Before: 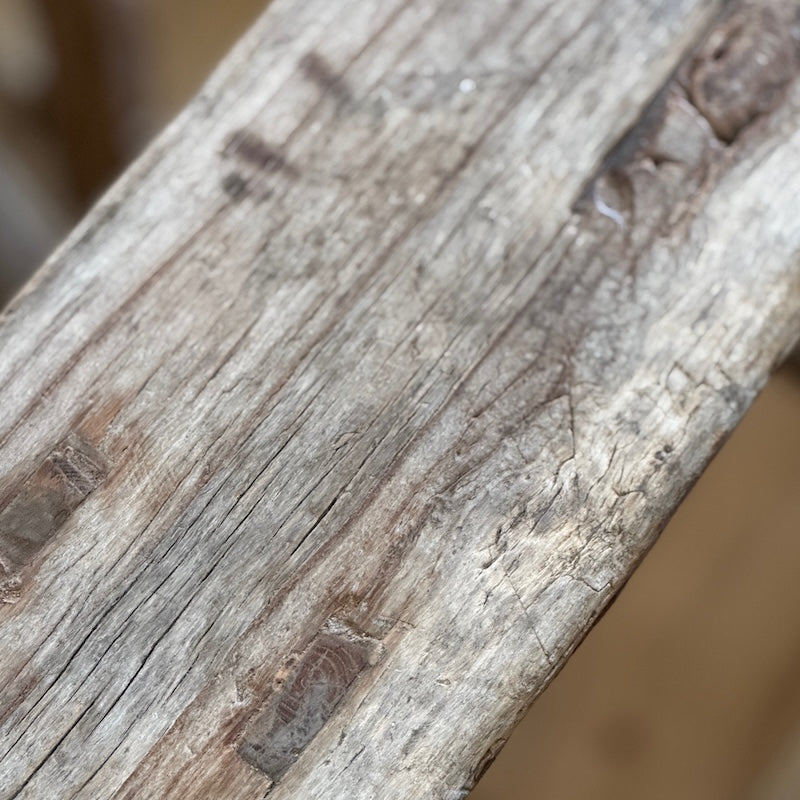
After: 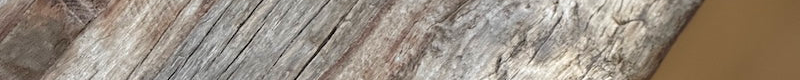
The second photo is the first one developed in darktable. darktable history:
crop and rotate: top 59.084%, bottom 30.916%
color balance rgb: perceptual saturation grading › global saturation 10%, global vibrance 20%
